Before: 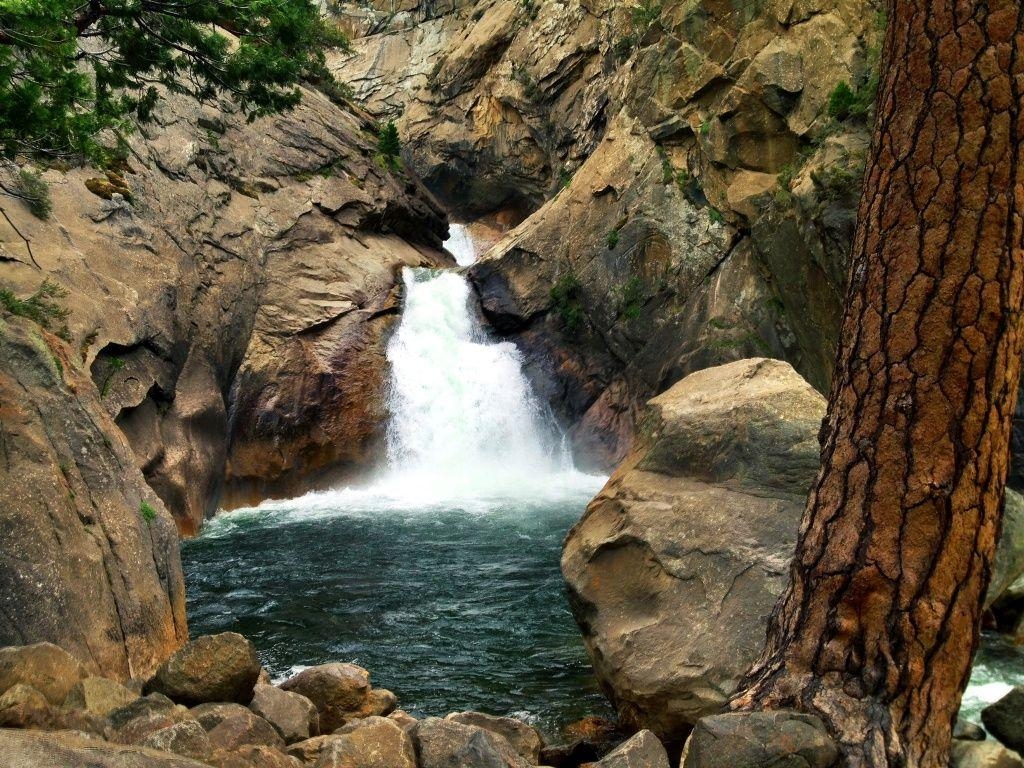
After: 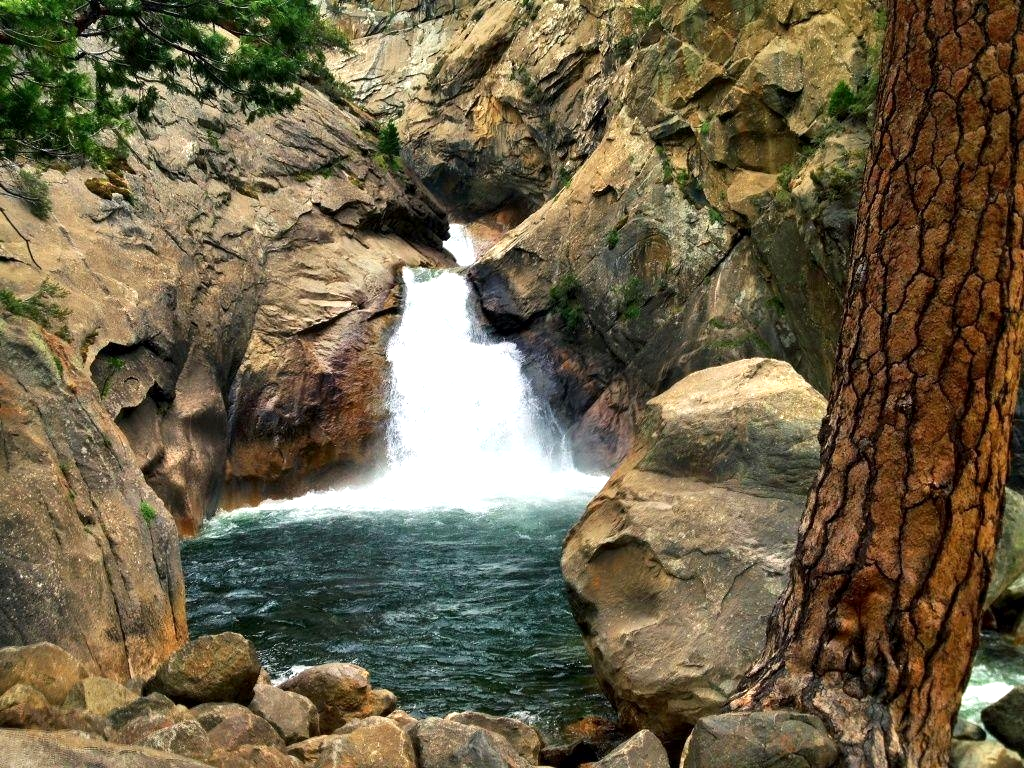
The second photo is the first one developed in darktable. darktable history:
exposure: exposure 0.431 EV, compensate highlight preservation false
local contrast: mode bilateral grid, contrast 20, coarseness 51, detail 120%, midtone range 0.2
